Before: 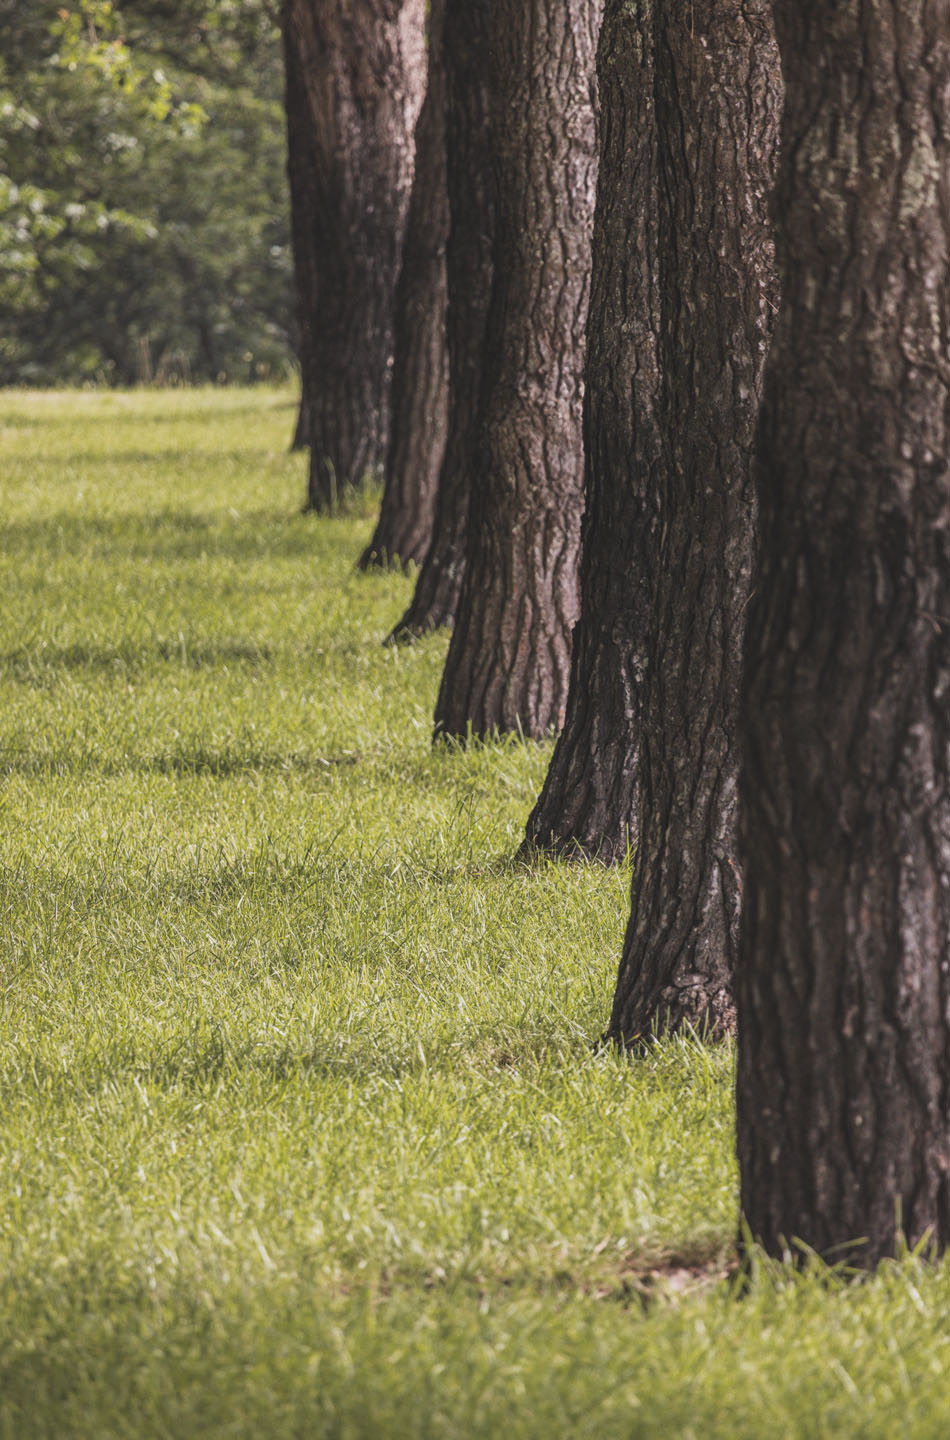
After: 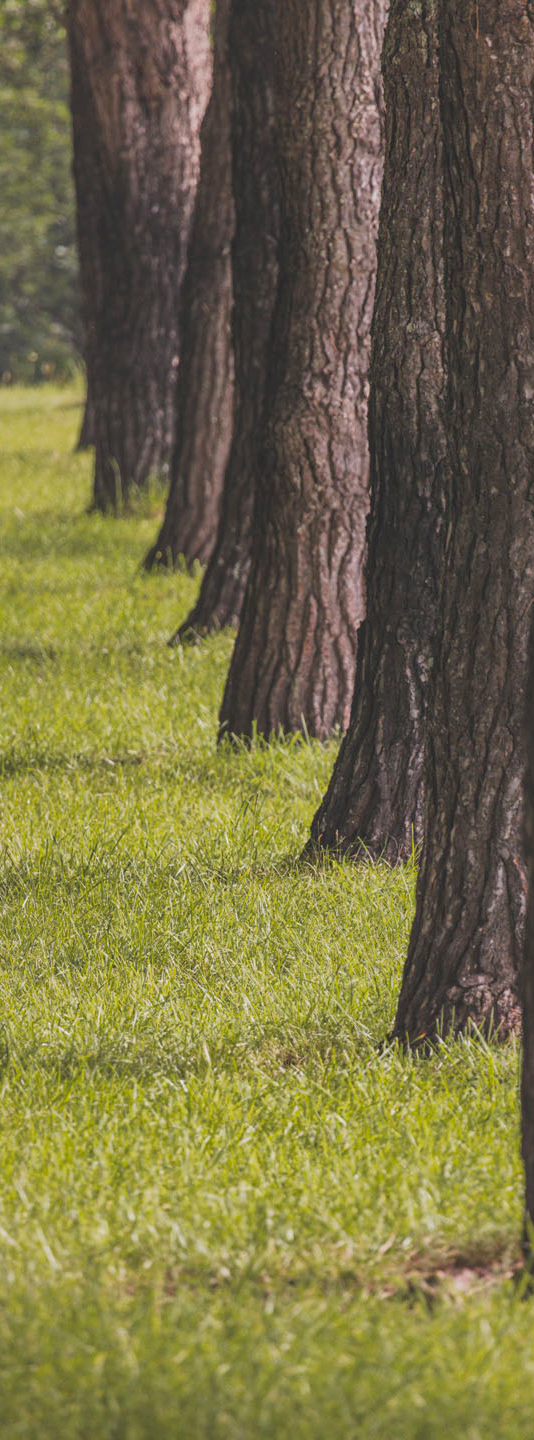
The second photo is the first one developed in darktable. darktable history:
crop and rotate: left 22.649%, right 21.048%
shadows and highlights: on, module defaults
